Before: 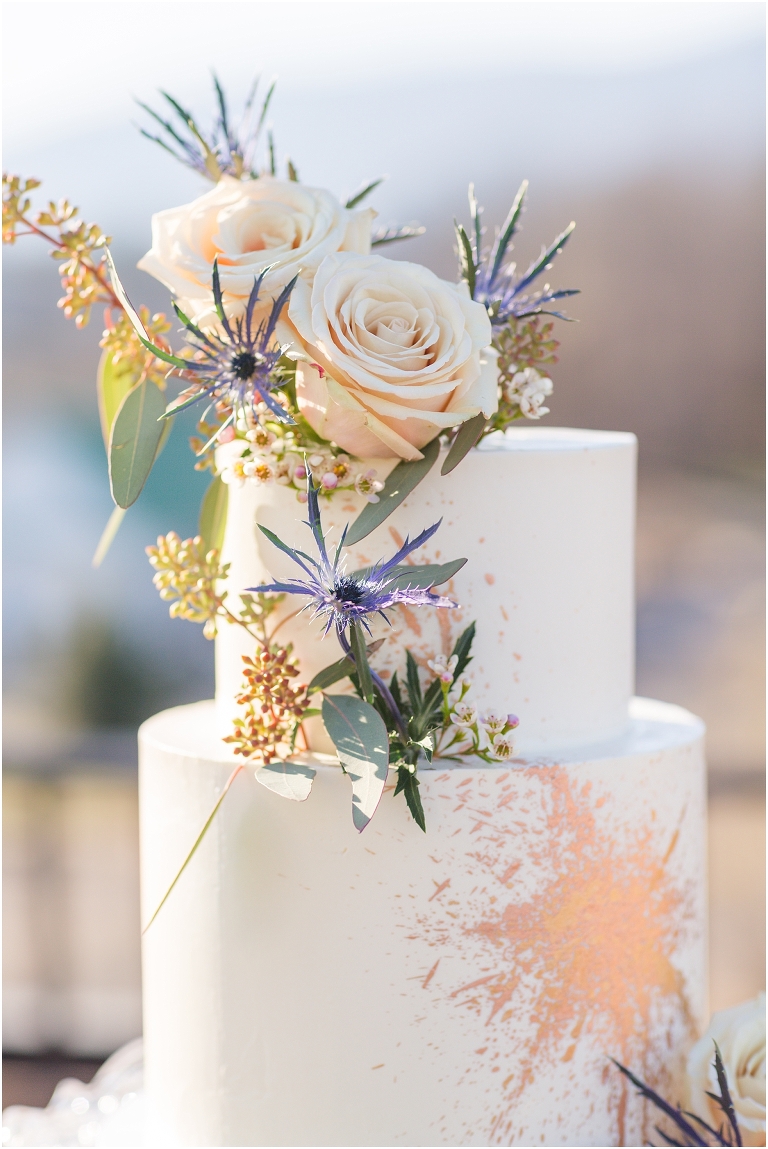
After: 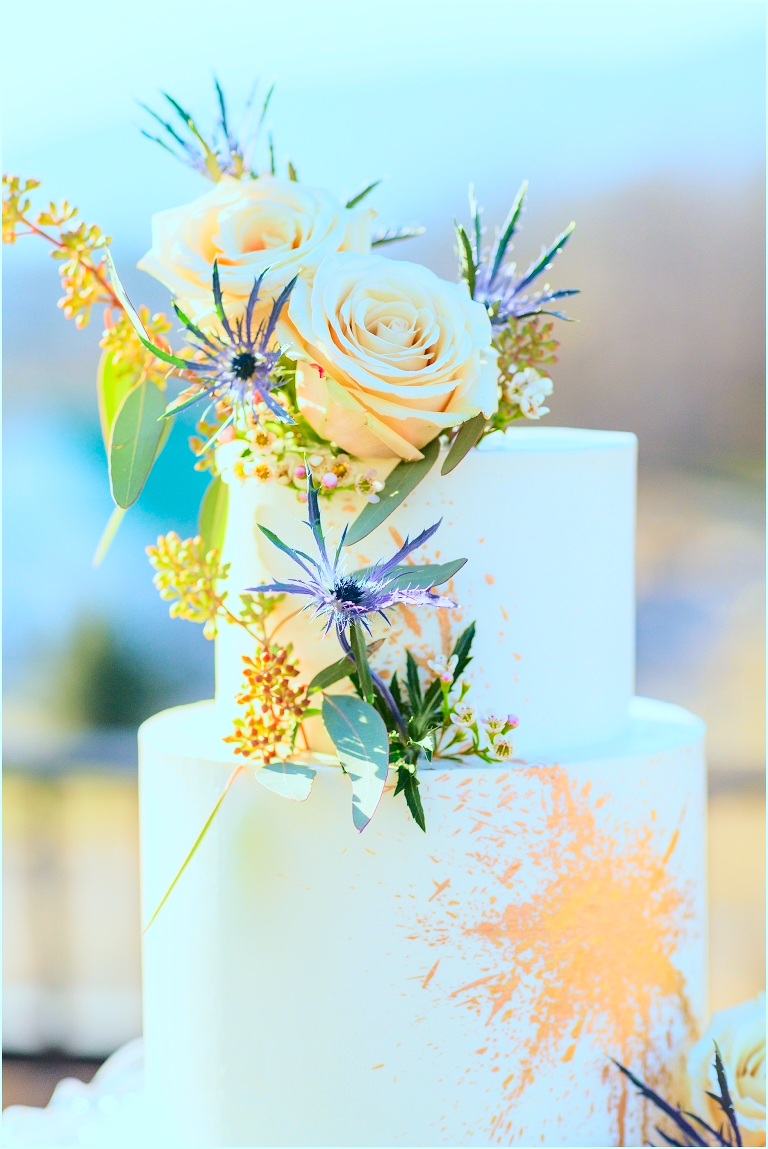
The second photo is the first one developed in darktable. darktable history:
white balance: red 0.984, blue 1.059
tone curve: curves: ch0 [(0, 0) (0.114, 0.083) (0.291, 0.3) (0.447, 0.535) (0.602, 0.712) (0.772, 0.864) (0.999, 0.978)]; ch1 [(0, 0) (0.389, 0.352) (0.458, 0.433) (0.486, 0.474) (0.509, 0.505) (0.535, 0.541) (0.555, 0.557) (0.677, 0.724) (1, 1)]; ch2 [(0, 0) (0.369, 0.388) (0.449, 0.431) (0.501, 0.5) (0.528, 0.552) (0.561, 0.596) (0.697, 0.721) (1, 1)], color space Lab, independent channels, preserve colors none
color correction: highlights a* -7.33, highlights b* 1.26, shadows a* -3.55, saturation 1.4
